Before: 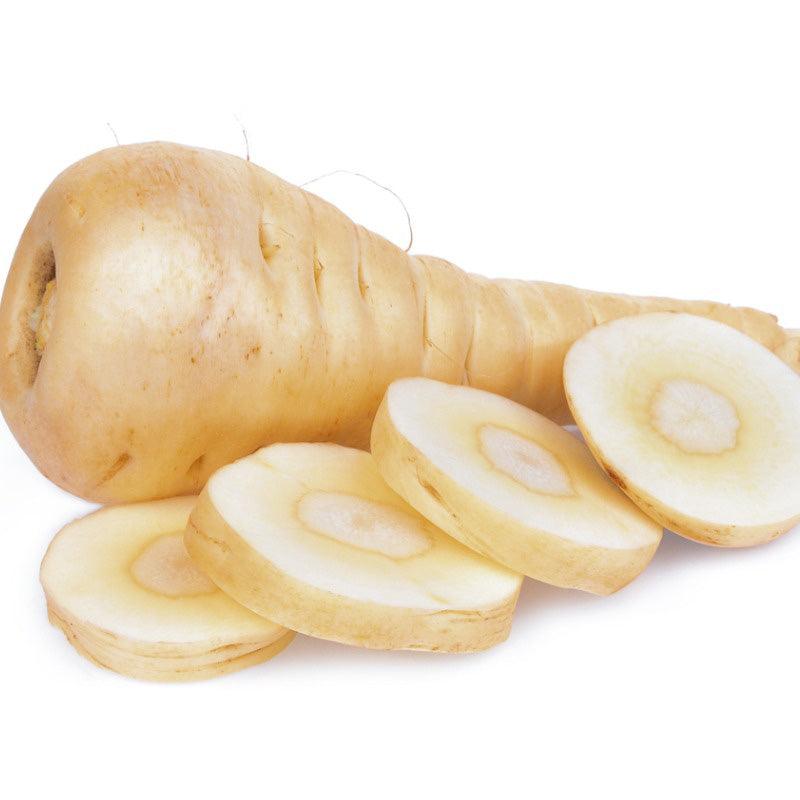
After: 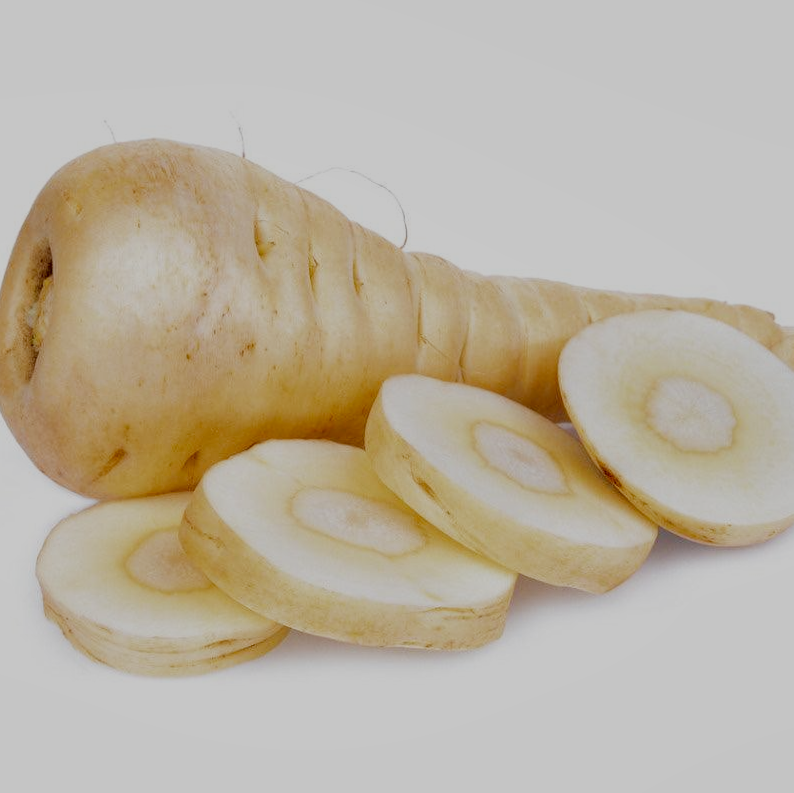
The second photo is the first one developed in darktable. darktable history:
local contrast: detail 130%
rotate and perspective: rotation 0.192°, lens shift (horizontal) -0.015, crop left 0.005, crop right 0.996, crop top 0.006, crop bottom 0.99
filmic rgb: middle gray luminance 29%, black relative exposure -10.3 EV, white relative exposure 5.5 EV, threshold 6 EV, target black luminance 0%, hardness 3.95, latitude 2.04%, contrast 1.132, highlights saturation mix 5%, shadows ↔ highlights balance 15.11%, preserve chrominance no, color science v3 (2019), use custom middle-gray values true, iterations of high-quality reconstruction 0, enable highlight reconstruction true
